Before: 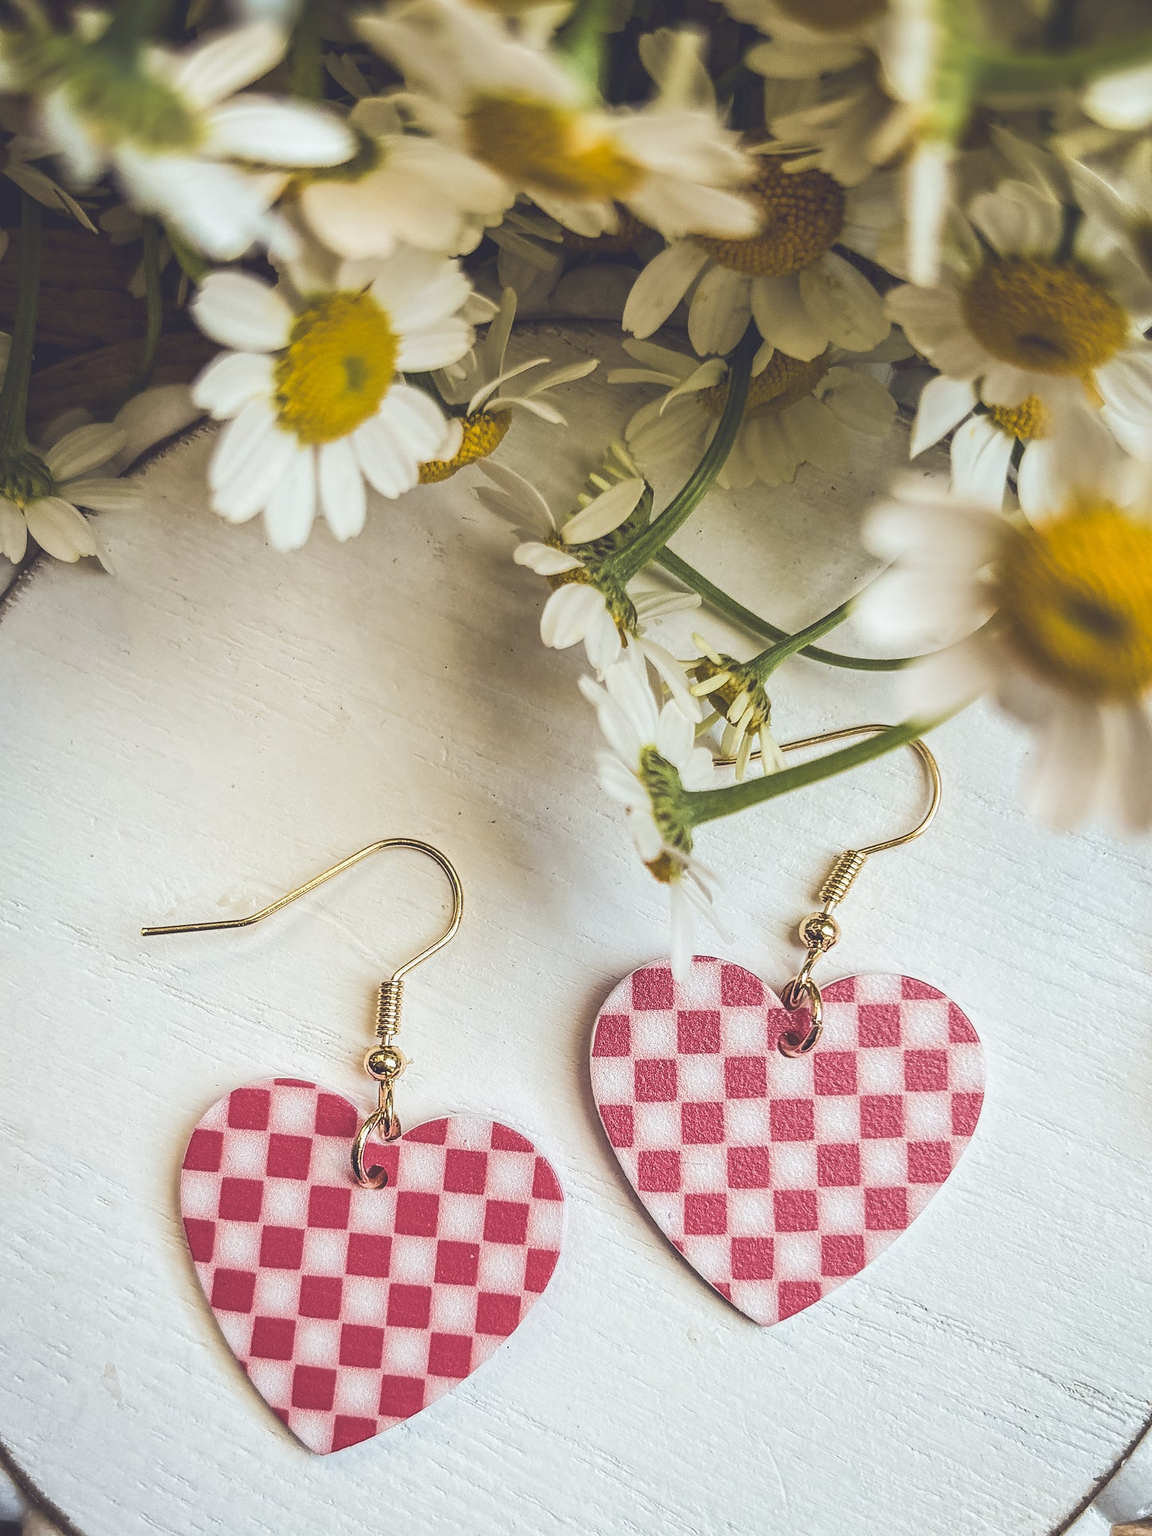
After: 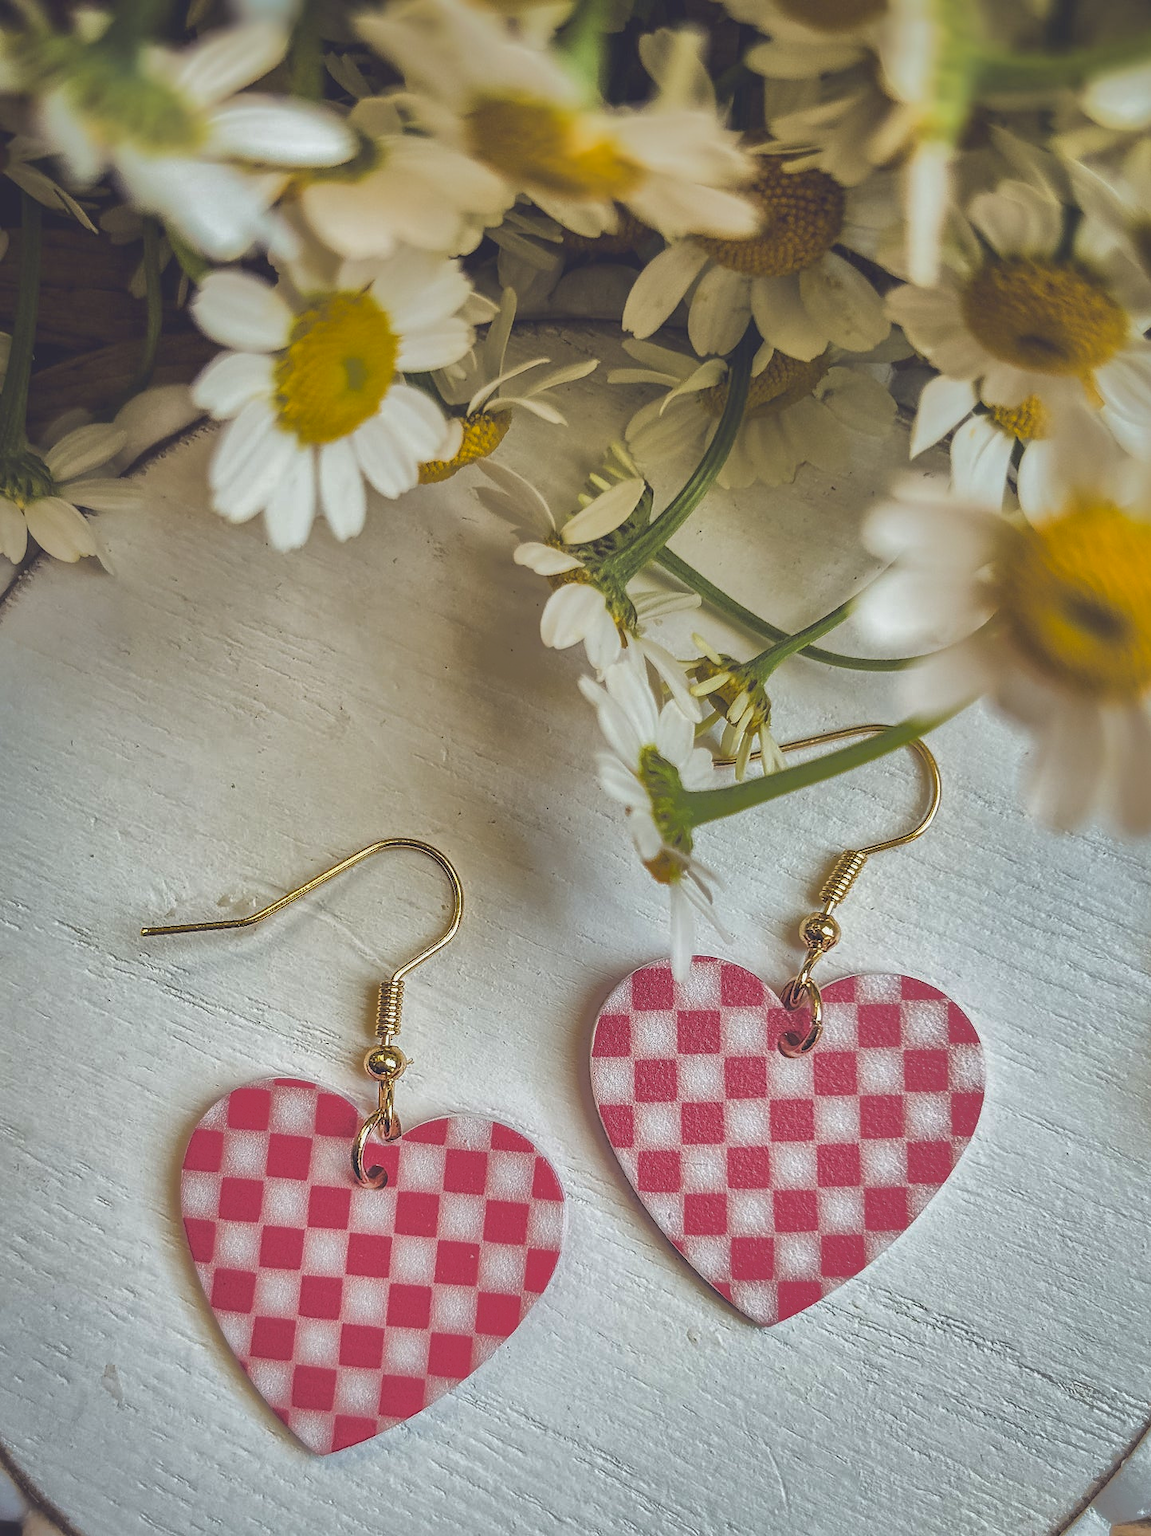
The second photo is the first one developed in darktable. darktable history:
shadows and highlights: shadows -19.71, highlights -73.16
